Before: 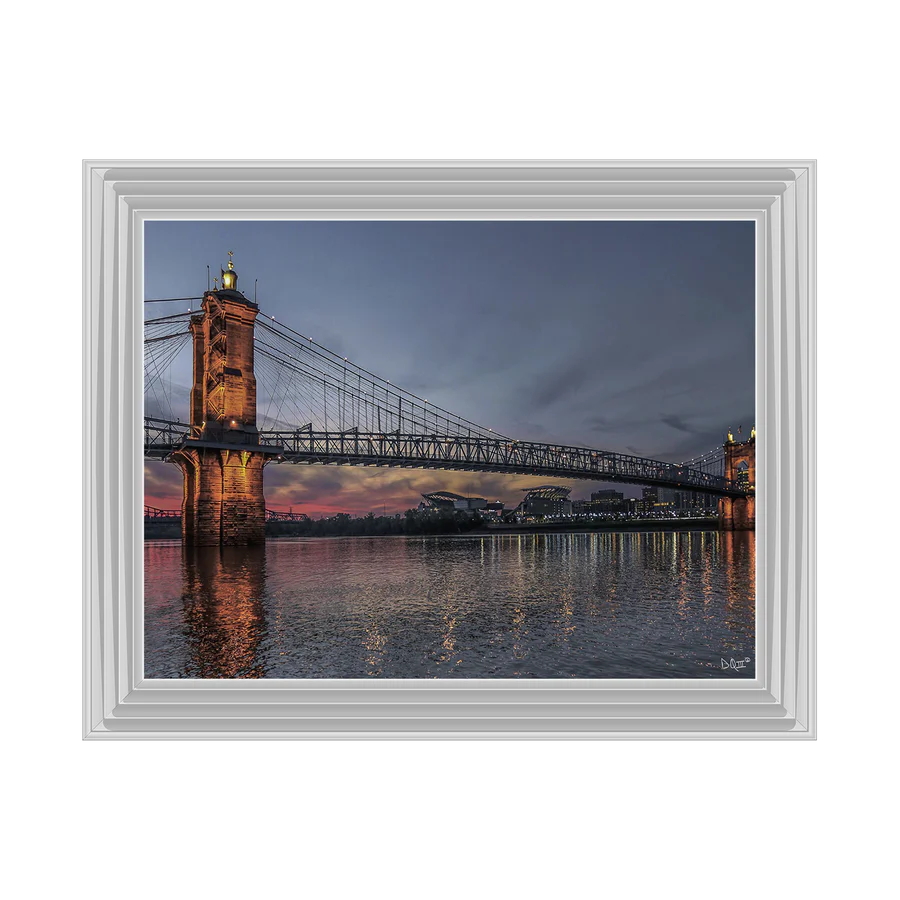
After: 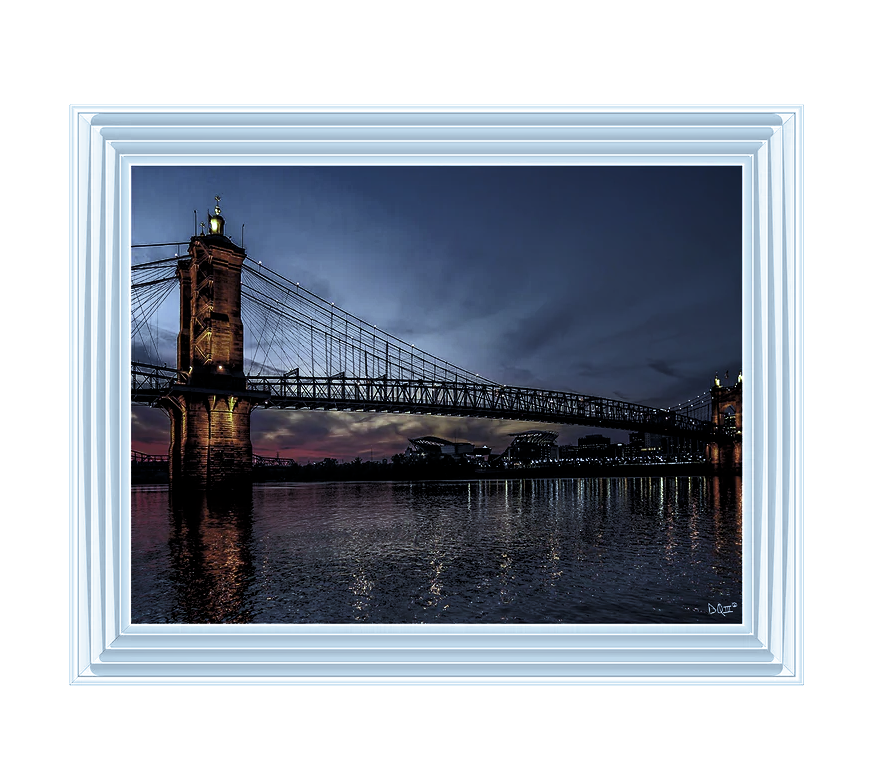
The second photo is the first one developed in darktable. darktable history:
shadows and highlights: radius 337.17, shadows 29.01, soften with gaussian
white balance: red 1.066, blue 1.119
crop: left 1.507%, top 6.147%, right 1.379%, bottom 6.637%
filmic rgb: black relative exposure -3.57 EV, white relative exposure 2.29 EV, hardness 3.41
color correction: saturation 0.8
color balance: mode lift, gamma, gain (sRGB), lift [0.997, 0.979, 1.021, 1.011], gamma [1, 1.084, 0.916, 0.998], gain [1, 0.87, 1.13, 1.101], contrast 4.55%, contrast fulcrum 38.24%, output saturation 104.09%
